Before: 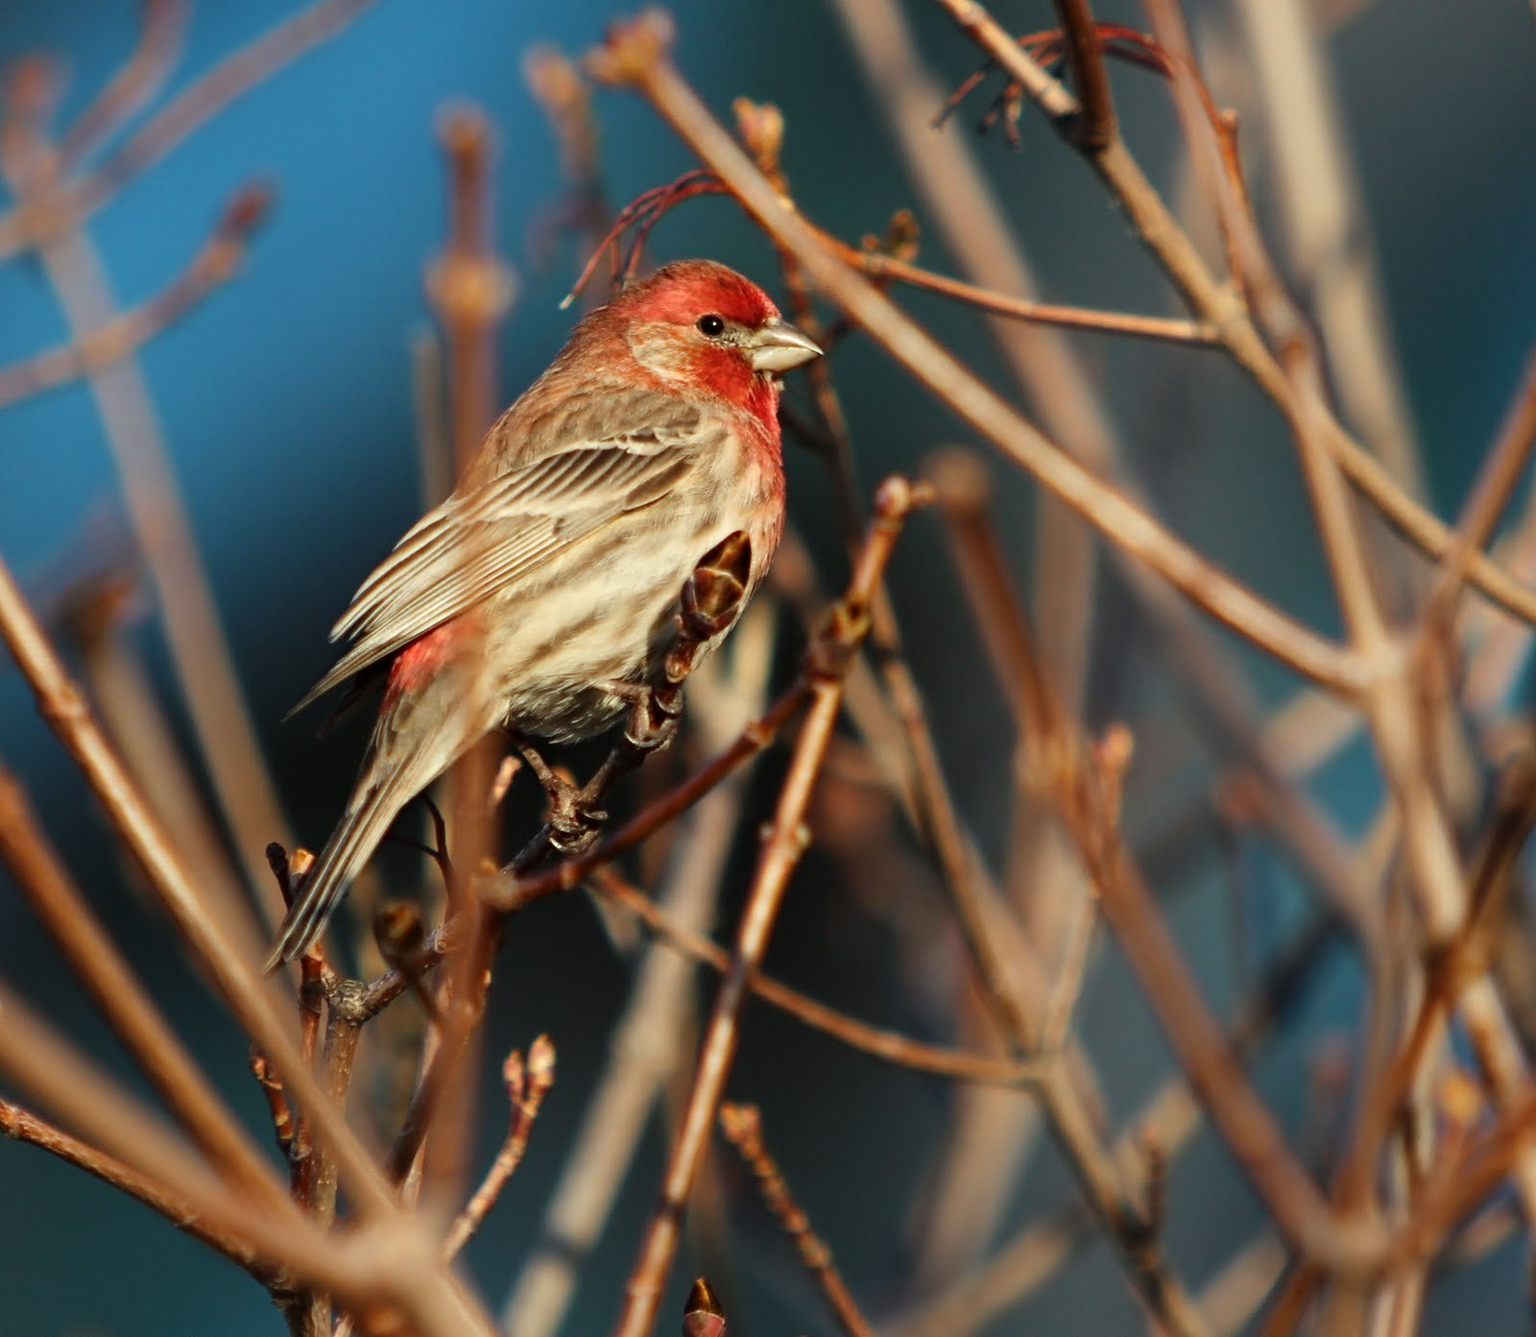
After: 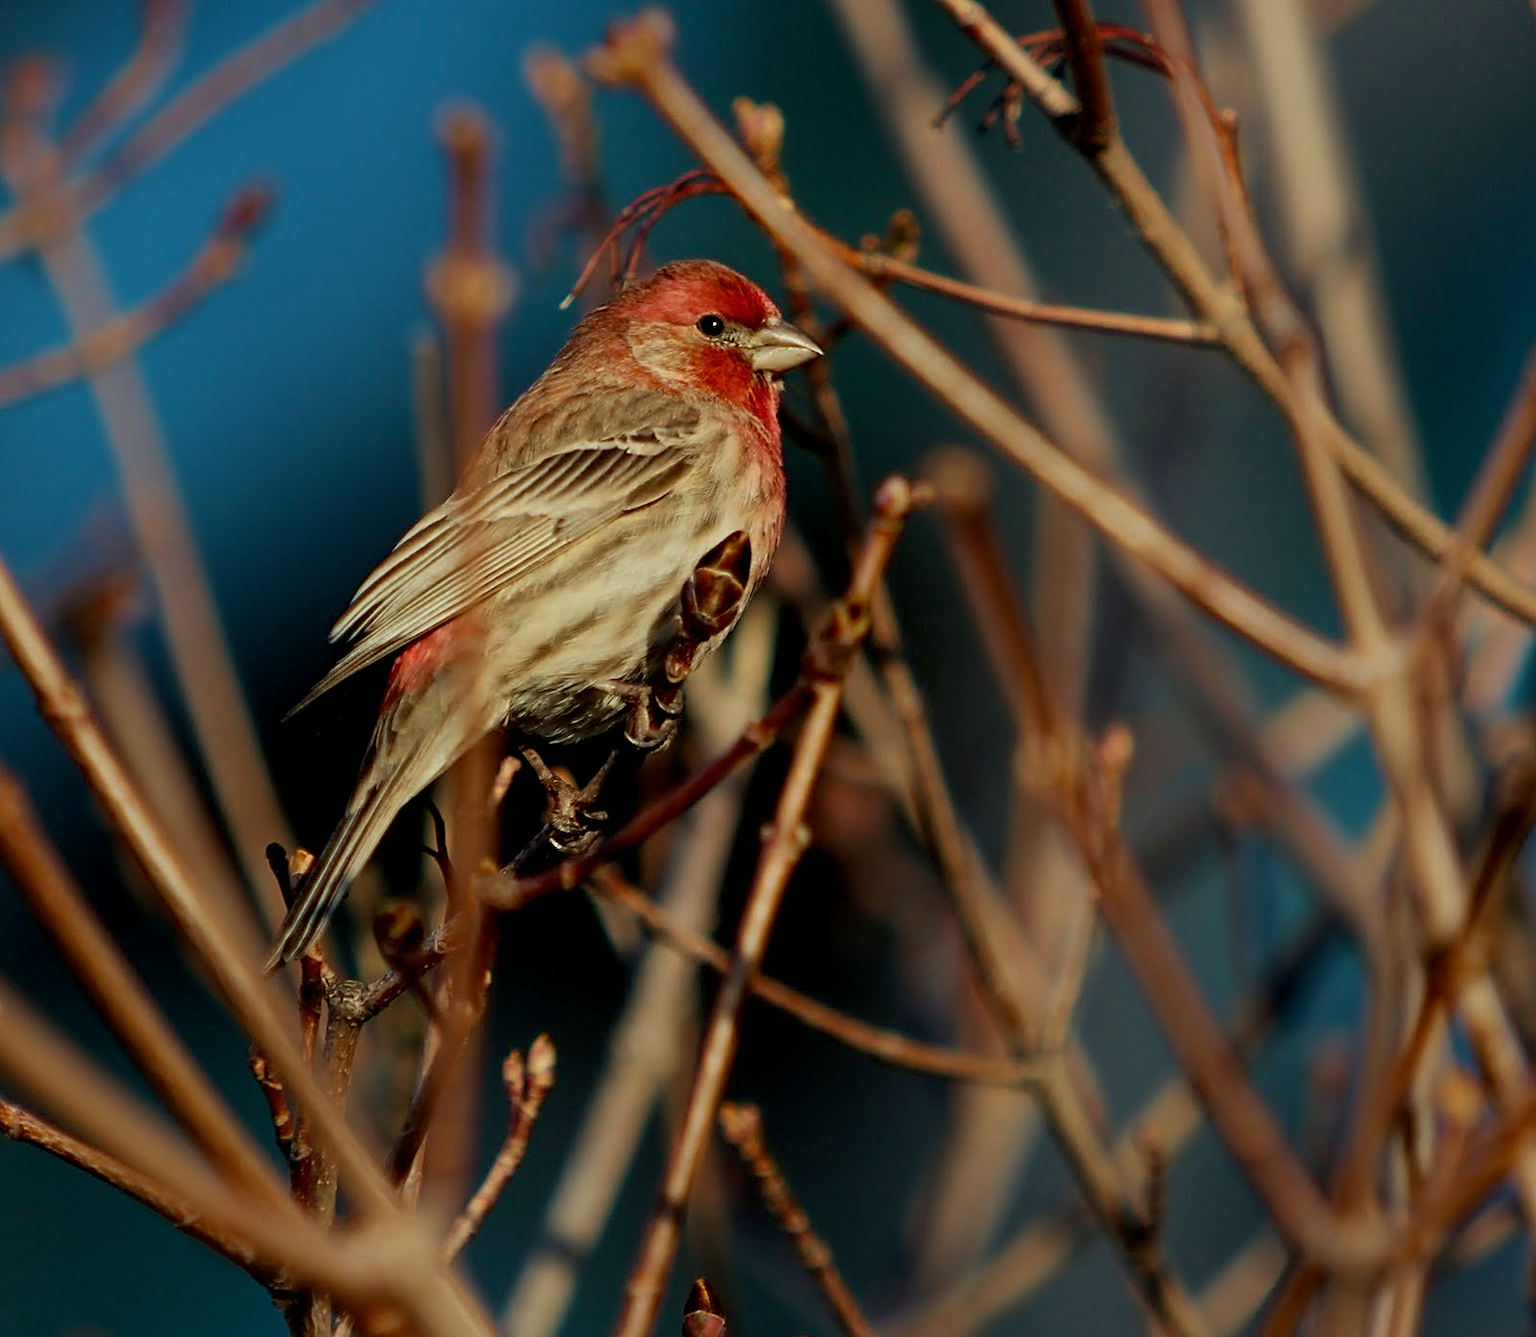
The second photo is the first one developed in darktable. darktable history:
sharpen: on, module defaults
velvia: on, module defaults
exposure: black level correction 0.009, exposure -0.667 EV, compensate highlight preservation false
